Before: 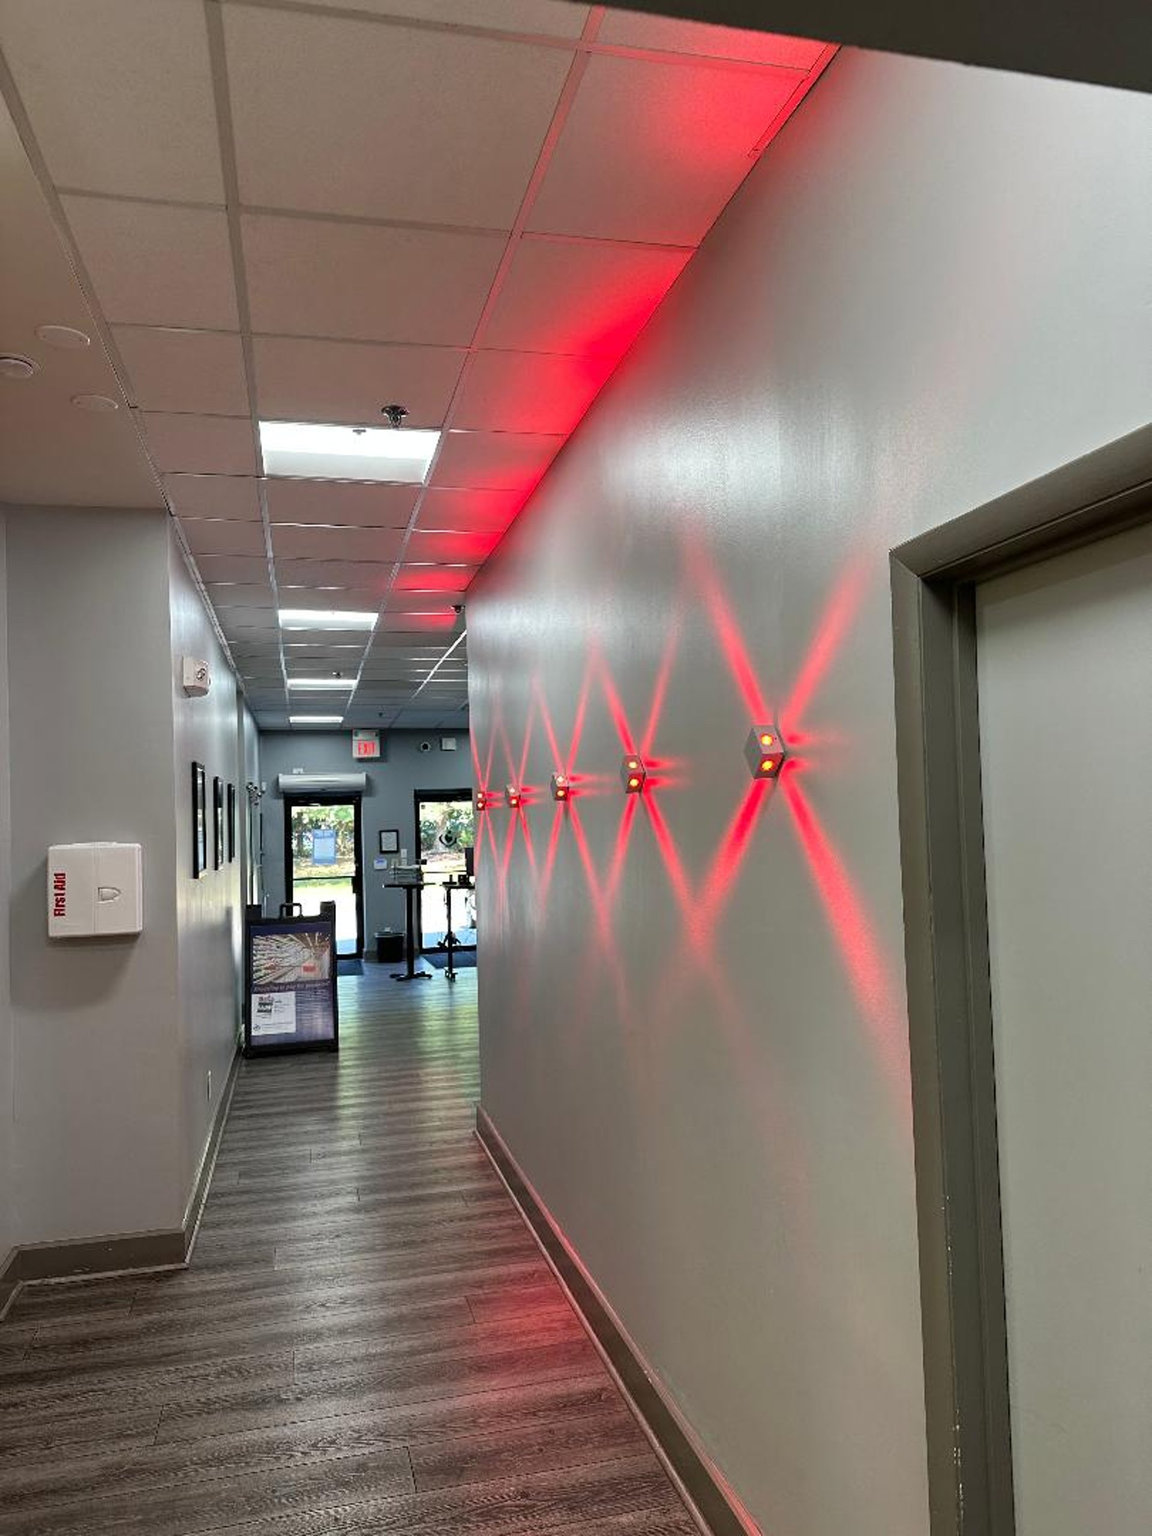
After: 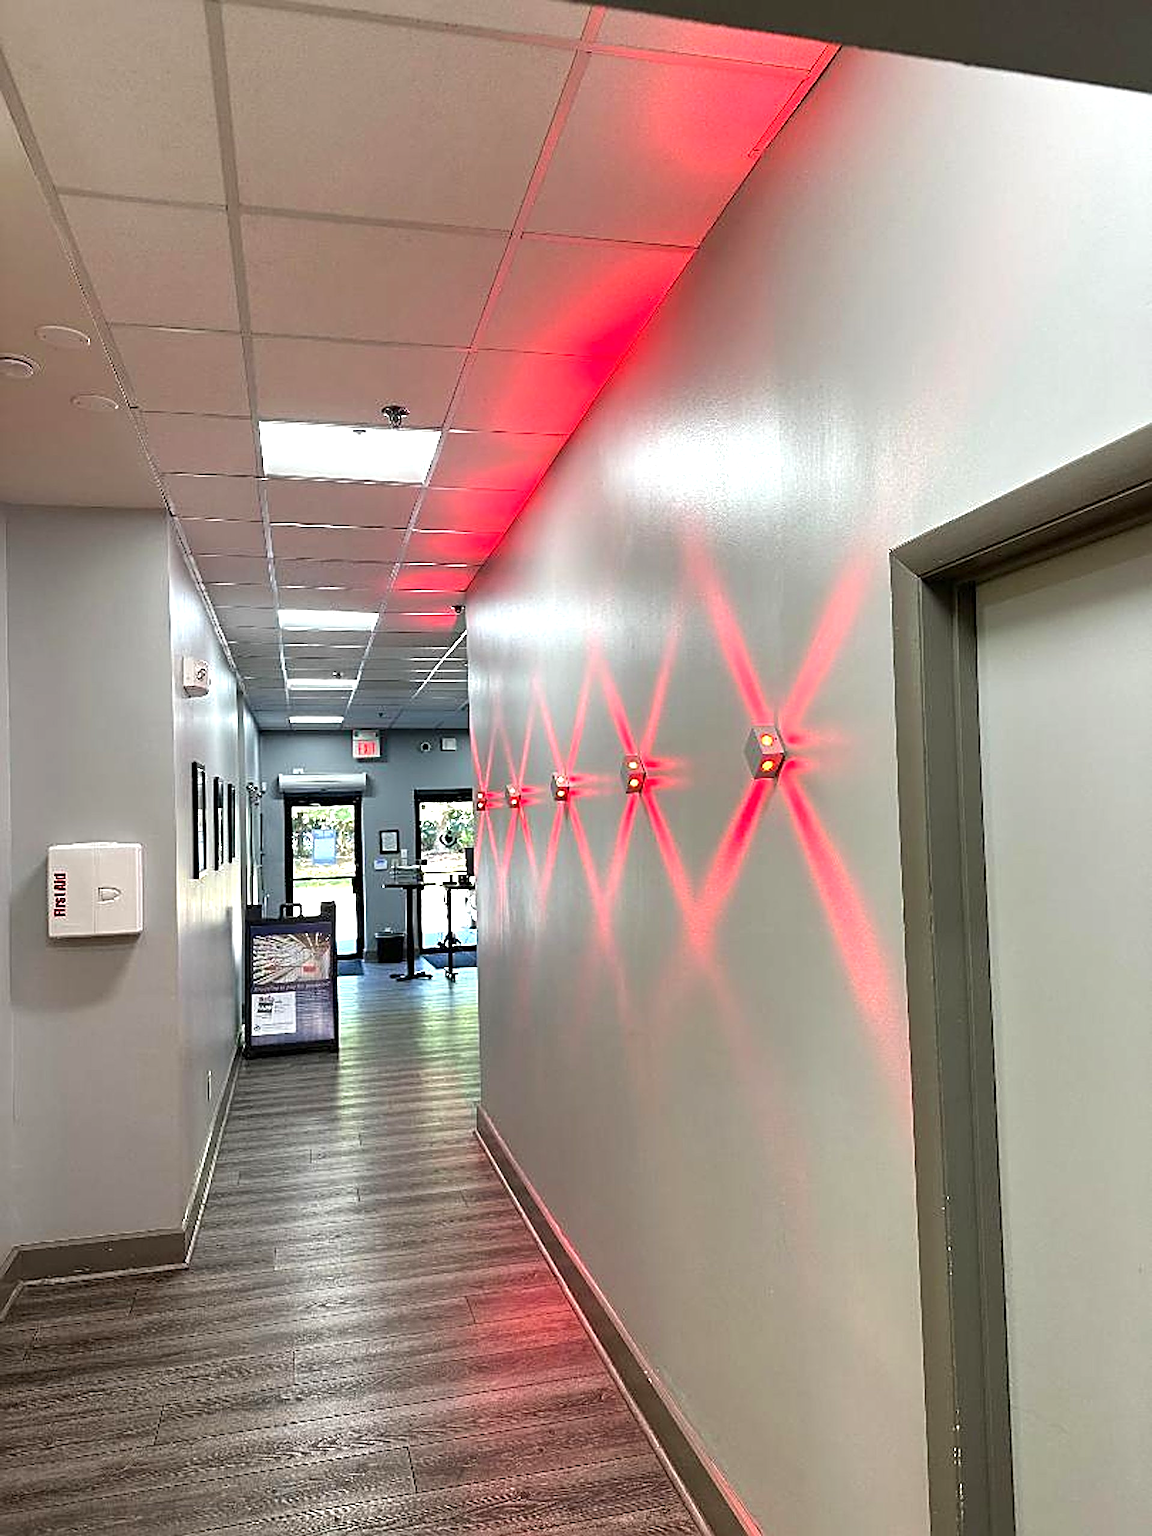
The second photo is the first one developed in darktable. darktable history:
exposure: exposure 0.671 EV, compensate highlight preservation false
sharpen: radius 3.004, amount 0.769
